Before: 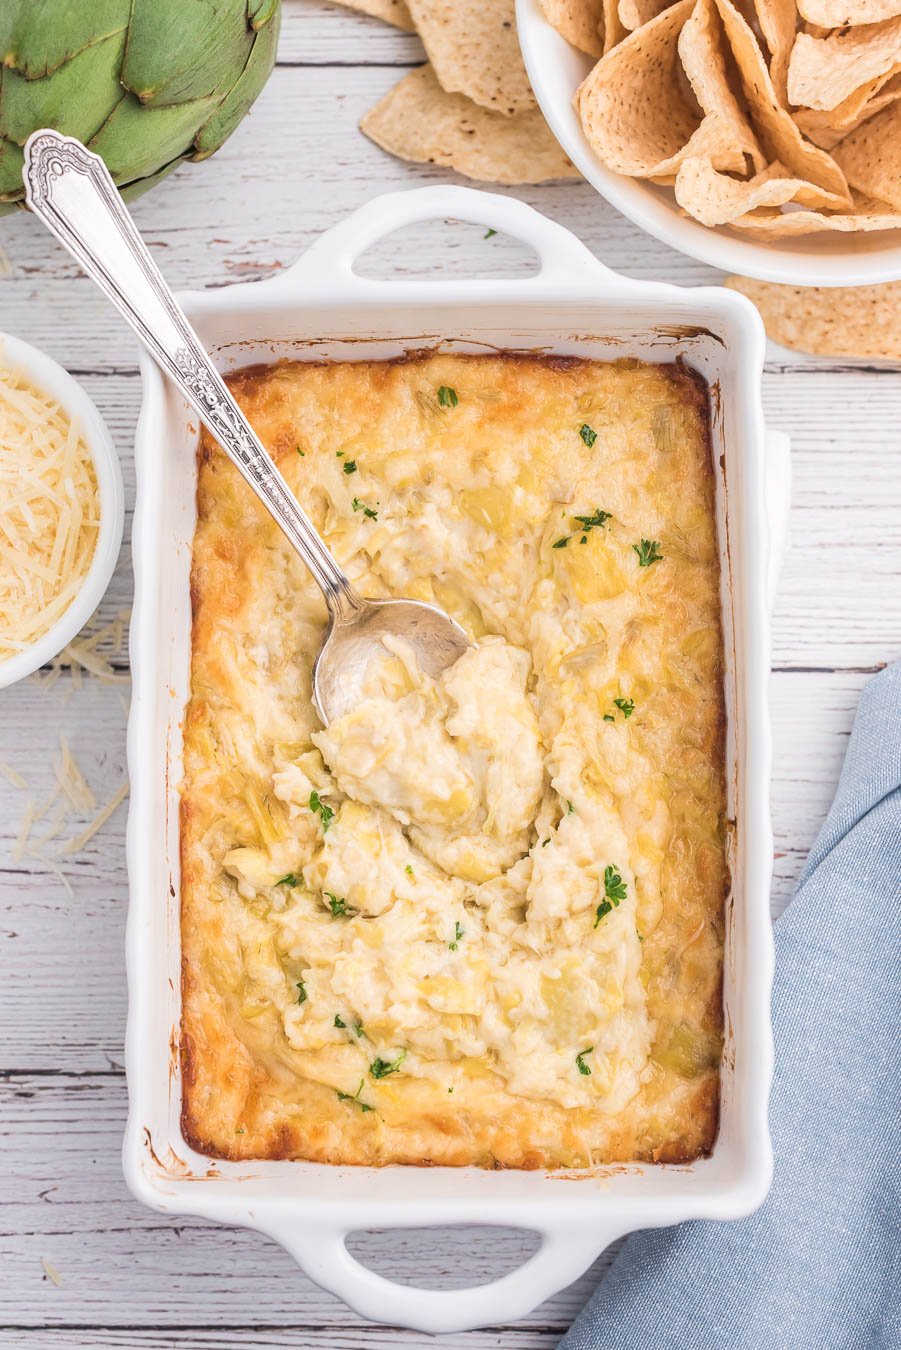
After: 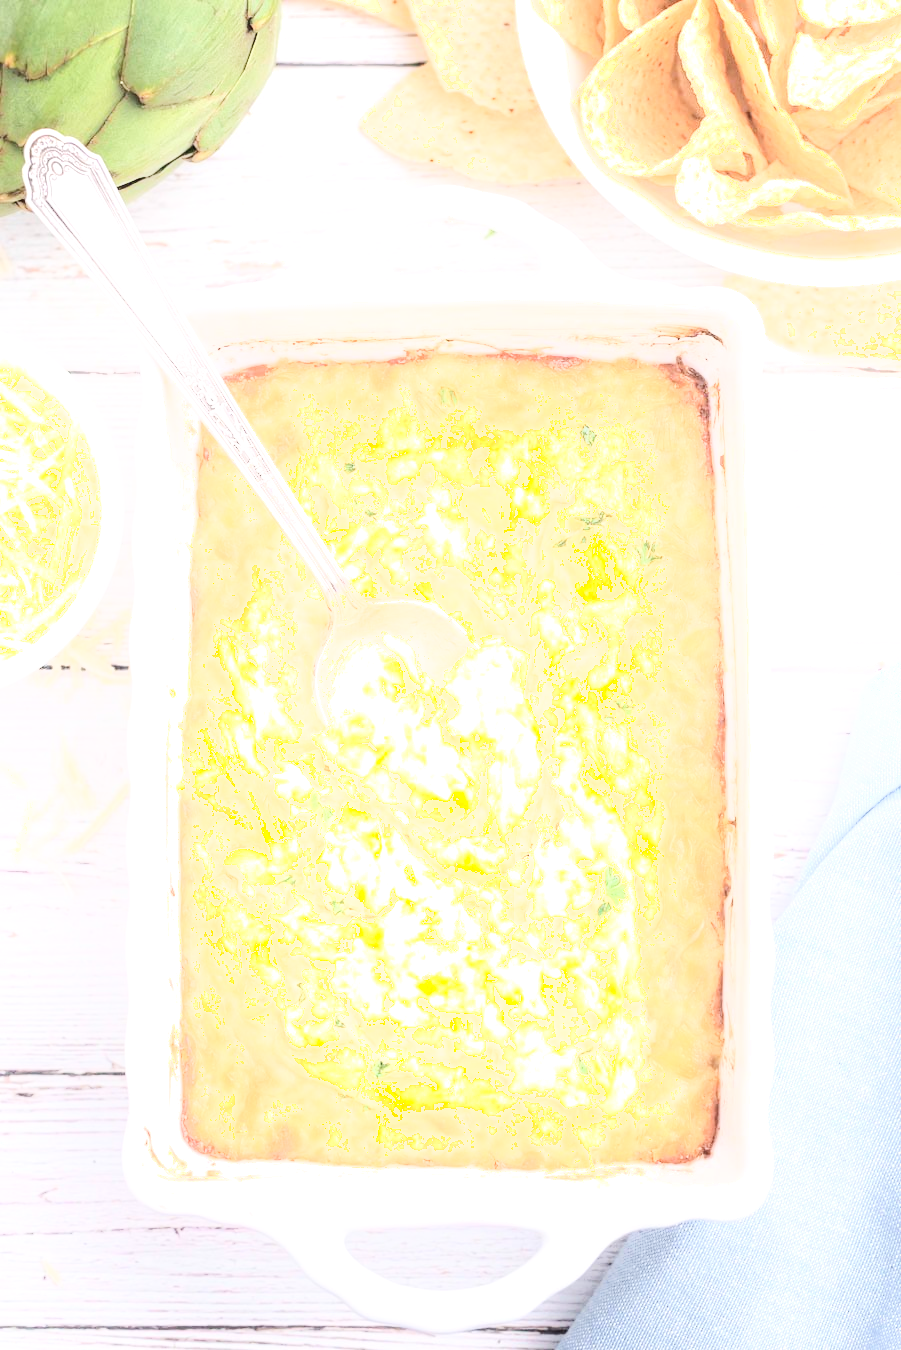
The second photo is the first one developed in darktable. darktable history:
shadows and highlights: shadows -40.15, highlights 62.88, soften with gaussian
exposure: black level correction 0, exposure 0.7 EV, compensate exposure bias true, compensate highlight preservation false
